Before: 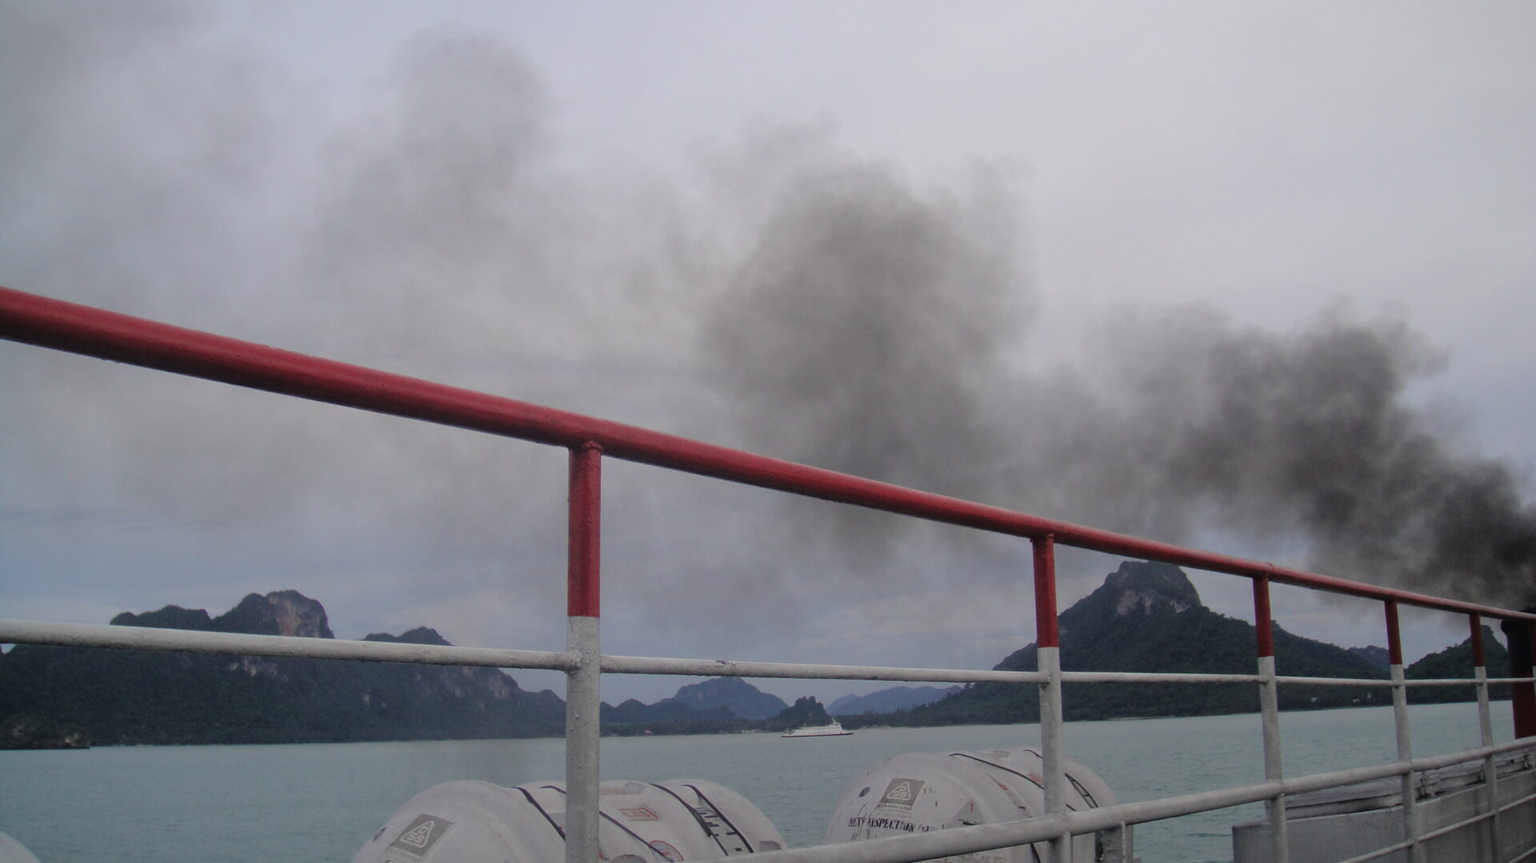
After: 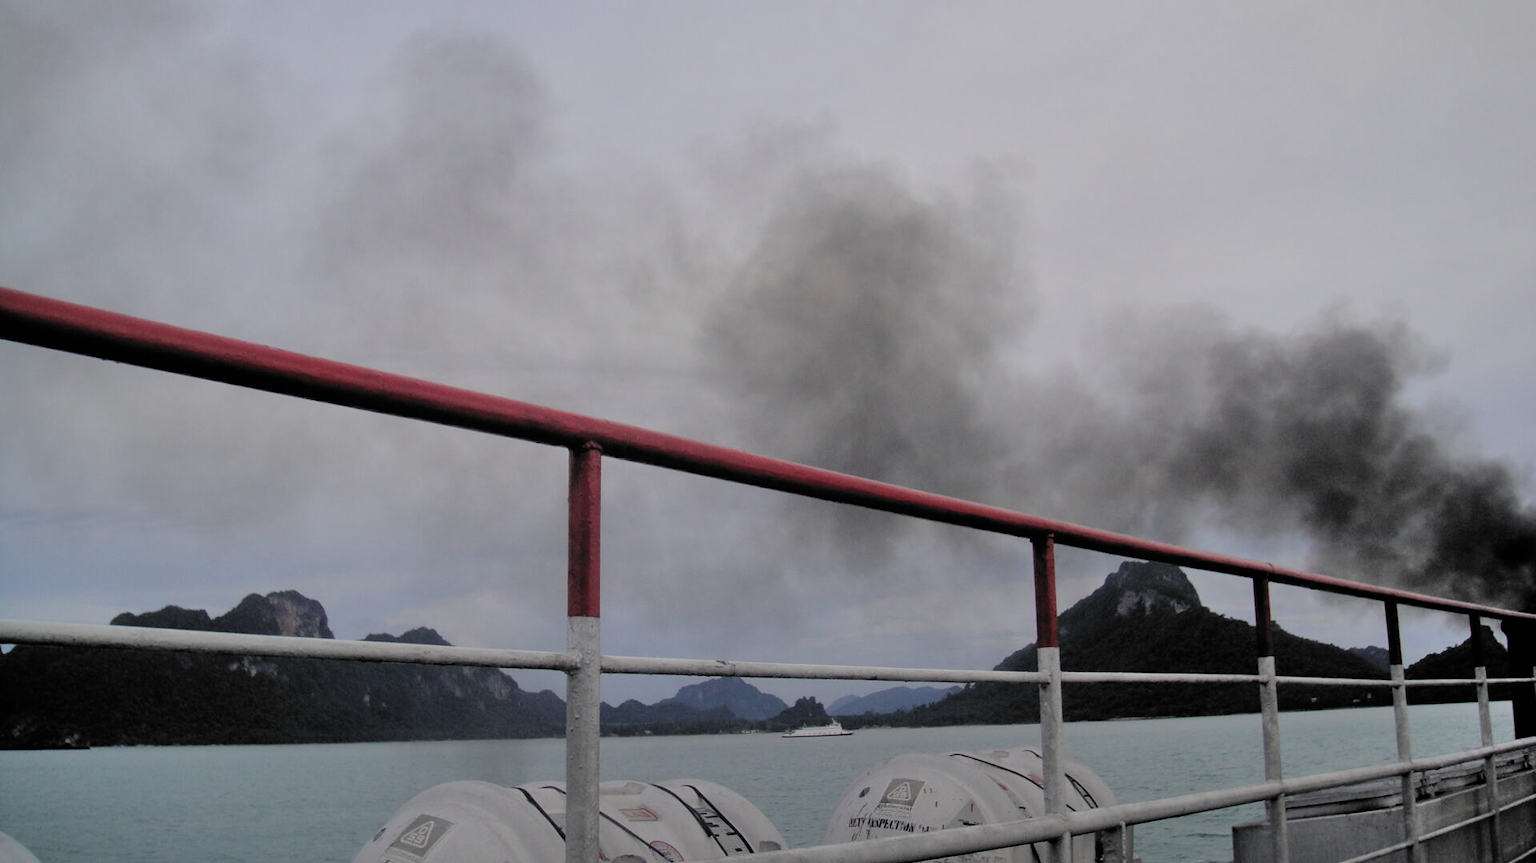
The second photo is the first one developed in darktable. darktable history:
shadows and highlights: low approximation 0.01, soften with gaussian
filmic rgb: black relative exposure -5.03 EV, white relative exposure 3.99 EV, hardness 2.91, contrast 1.298, highlights saturation mix -29.84%, color science v6 (2022), iterations of high-quality reconstruction 0
exposure: black level correction 0, exposure 0 EV, compensate highlight preservation false
